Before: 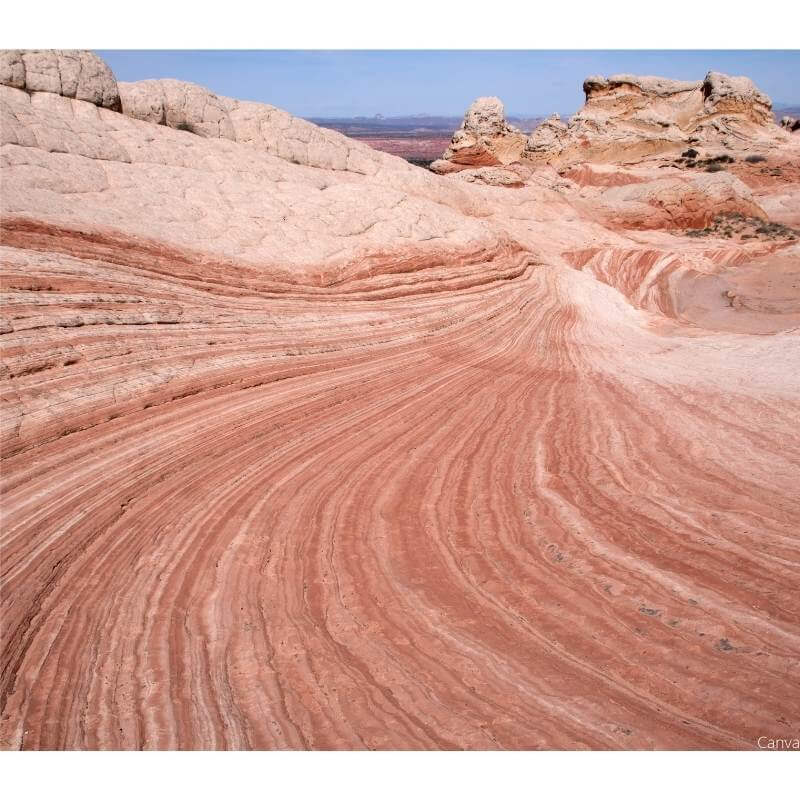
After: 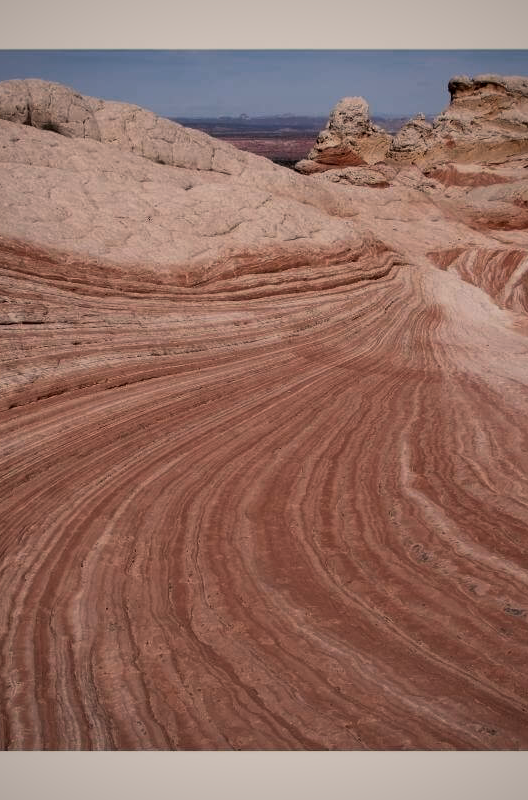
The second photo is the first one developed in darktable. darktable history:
color balance rgb: highlights gain › chroma 2.888%, highlights gain › hue 60.84°, global offset › luminance -1.008%, perceptual saturation grading › global saturation 5.546%, perceptual brilliance grading › highlights 14.357%, perceptual brilliance grading › mid-tones -5.602%, perceptual brilliance grading › shadows -26.126%
crop: left 16.993%, right 16.982%
exposure: black level correction -0.017, exposure -1.096 EV, compensate highlight preservation false
color zones: curves: ch0 [(0.25, 0.5) (0.636, 0.25) (0.75, 0.5)]
haze removal: compatibility mode true, adaptive false
vignetting: fall-off radius 61.03%, saturation 0.049
base curve: preserve colors none
